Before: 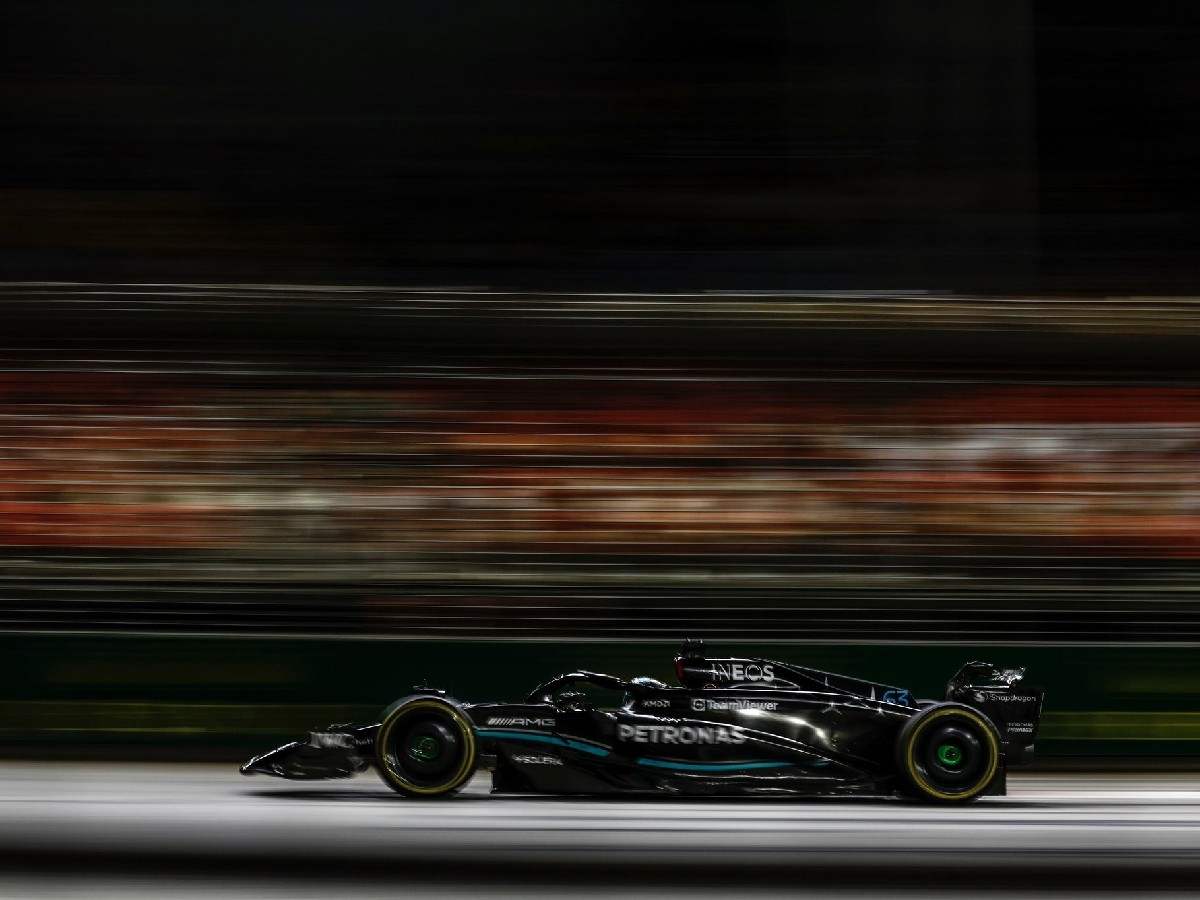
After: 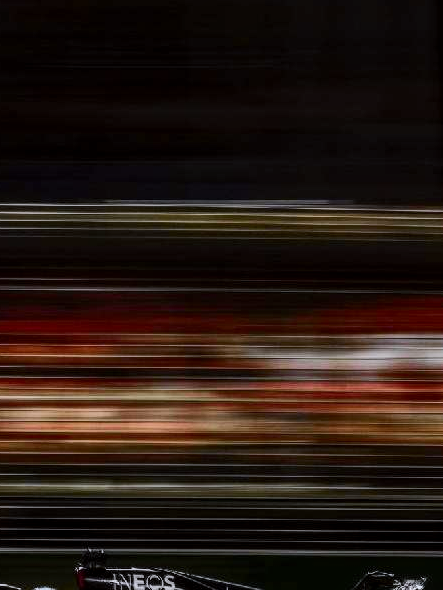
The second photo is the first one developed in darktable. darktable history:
tone curve: curves: ch0 [(0, 0) (0.239, 0.248) (0.508, 0.606) (0.826, 0.855) (1, 0.945)]; ch1 [(0, 0) (0.401, 0.42) (0.442, 0.47) (0.492, 0.498) (0.511, 0.516) (0.555, 0.586) (0.681, 0.739) (1, 1)]; ch2 [(0, 0) (0.411, 0.433) (0.5, 0.504) (0.545, 0.574) (1, 1)], color space Lab, independent channels, preserve colors none
crop and rotate: left 49.936%, top 10.094%, right 13.136%, bottom 24.256%
local contrast: on, module defaults
color calibration: illuminant as shot in camera, x 0.358, y 0.373, temperature 4628.91 K
